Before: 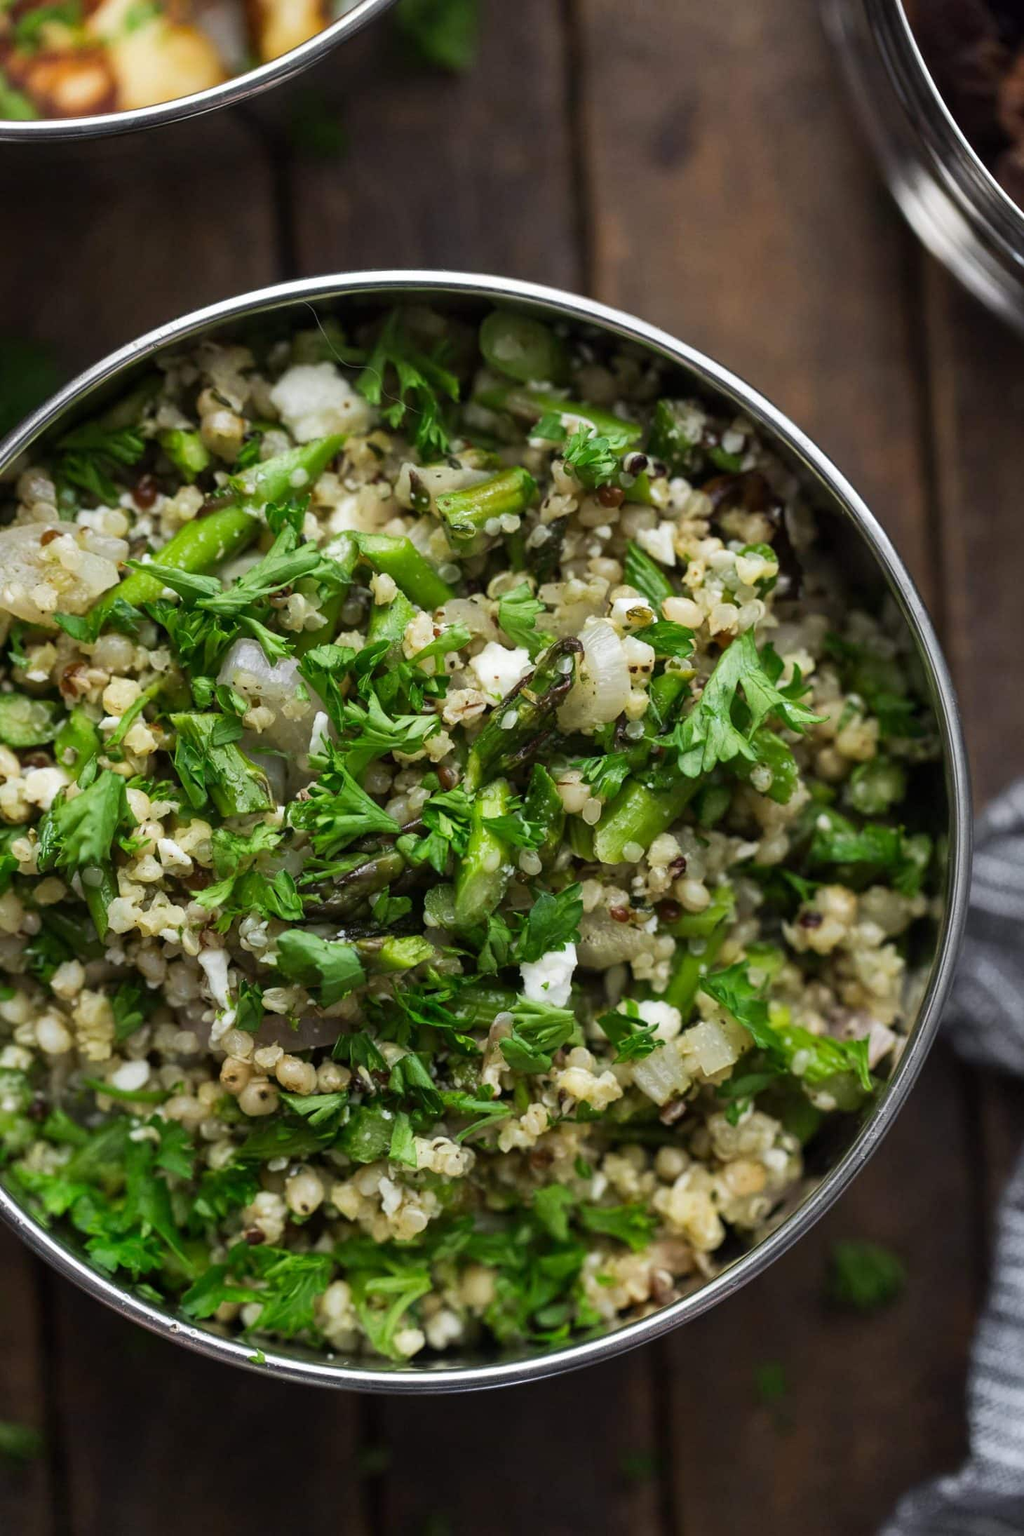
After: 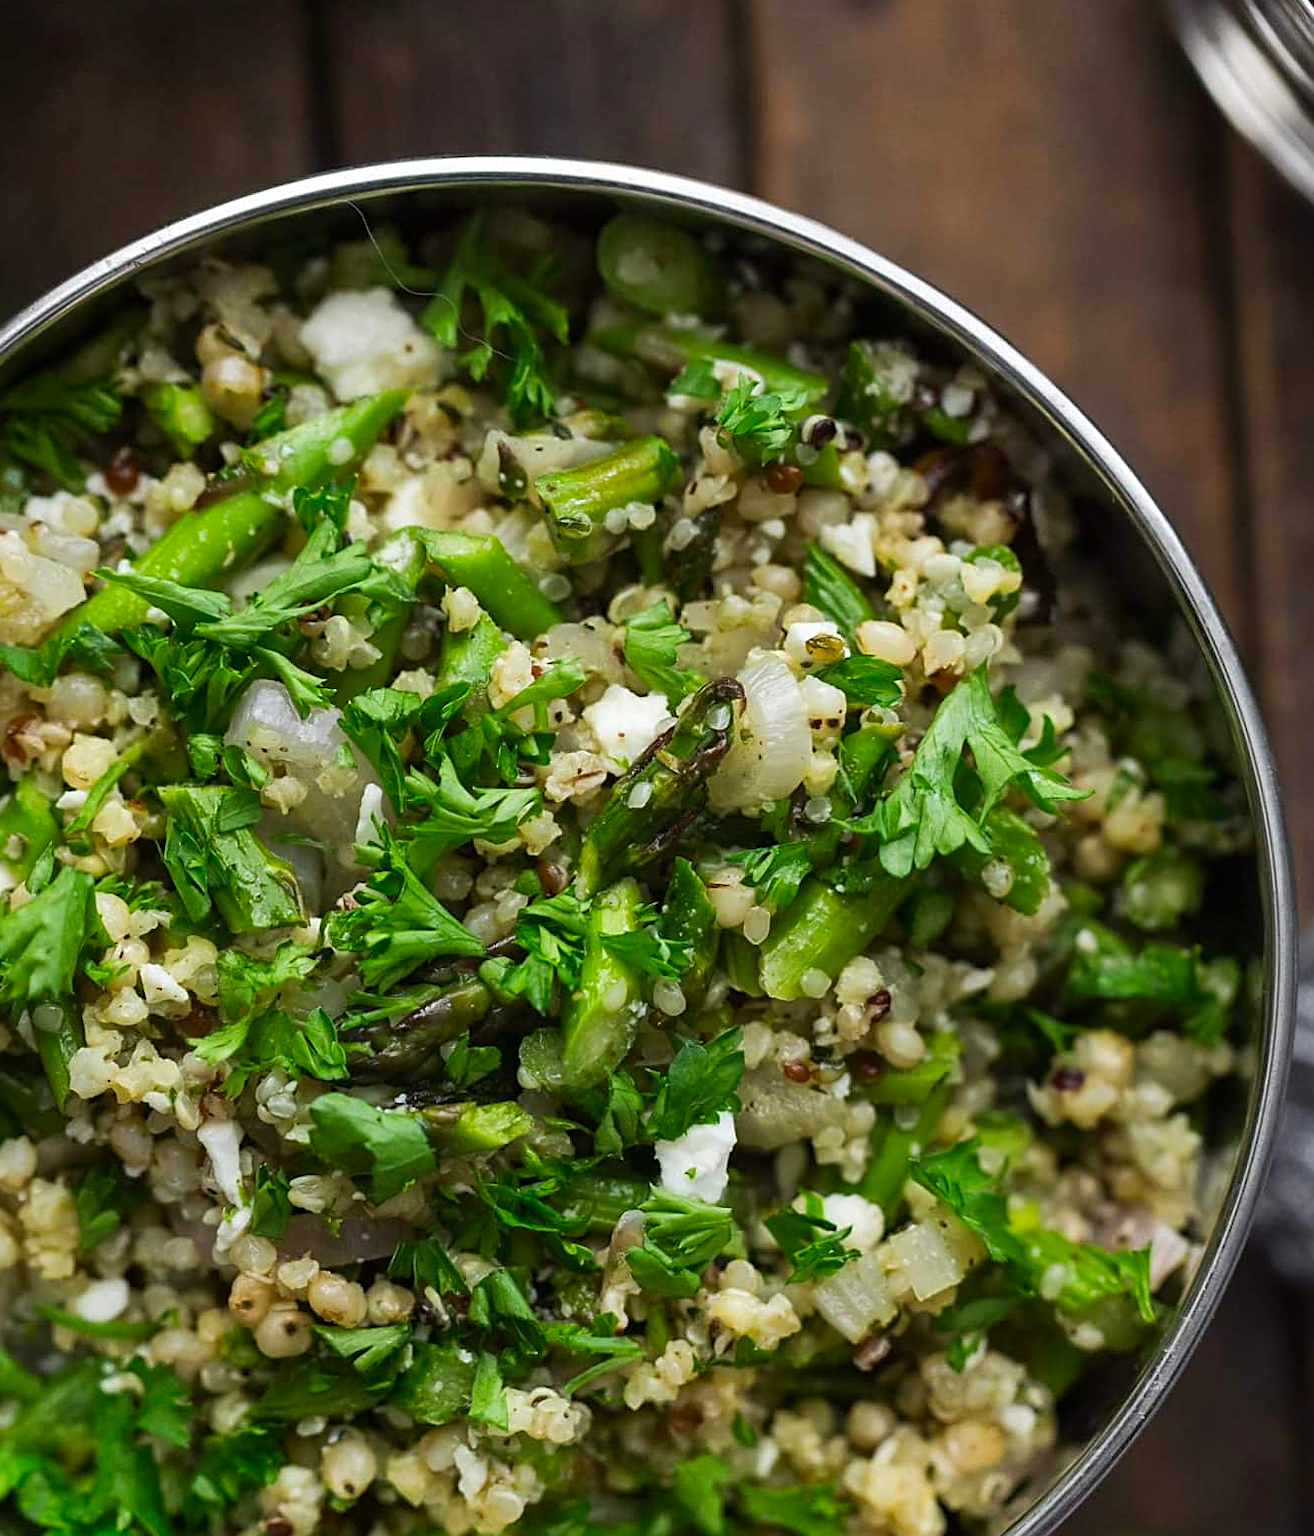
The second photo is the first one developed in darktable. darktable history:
sharpen: on, module defaults
contrast brightness saturation: saturation 0.178
crop: left 5.805%, top 10.431%, right 3.72%, bottom 19.12%
